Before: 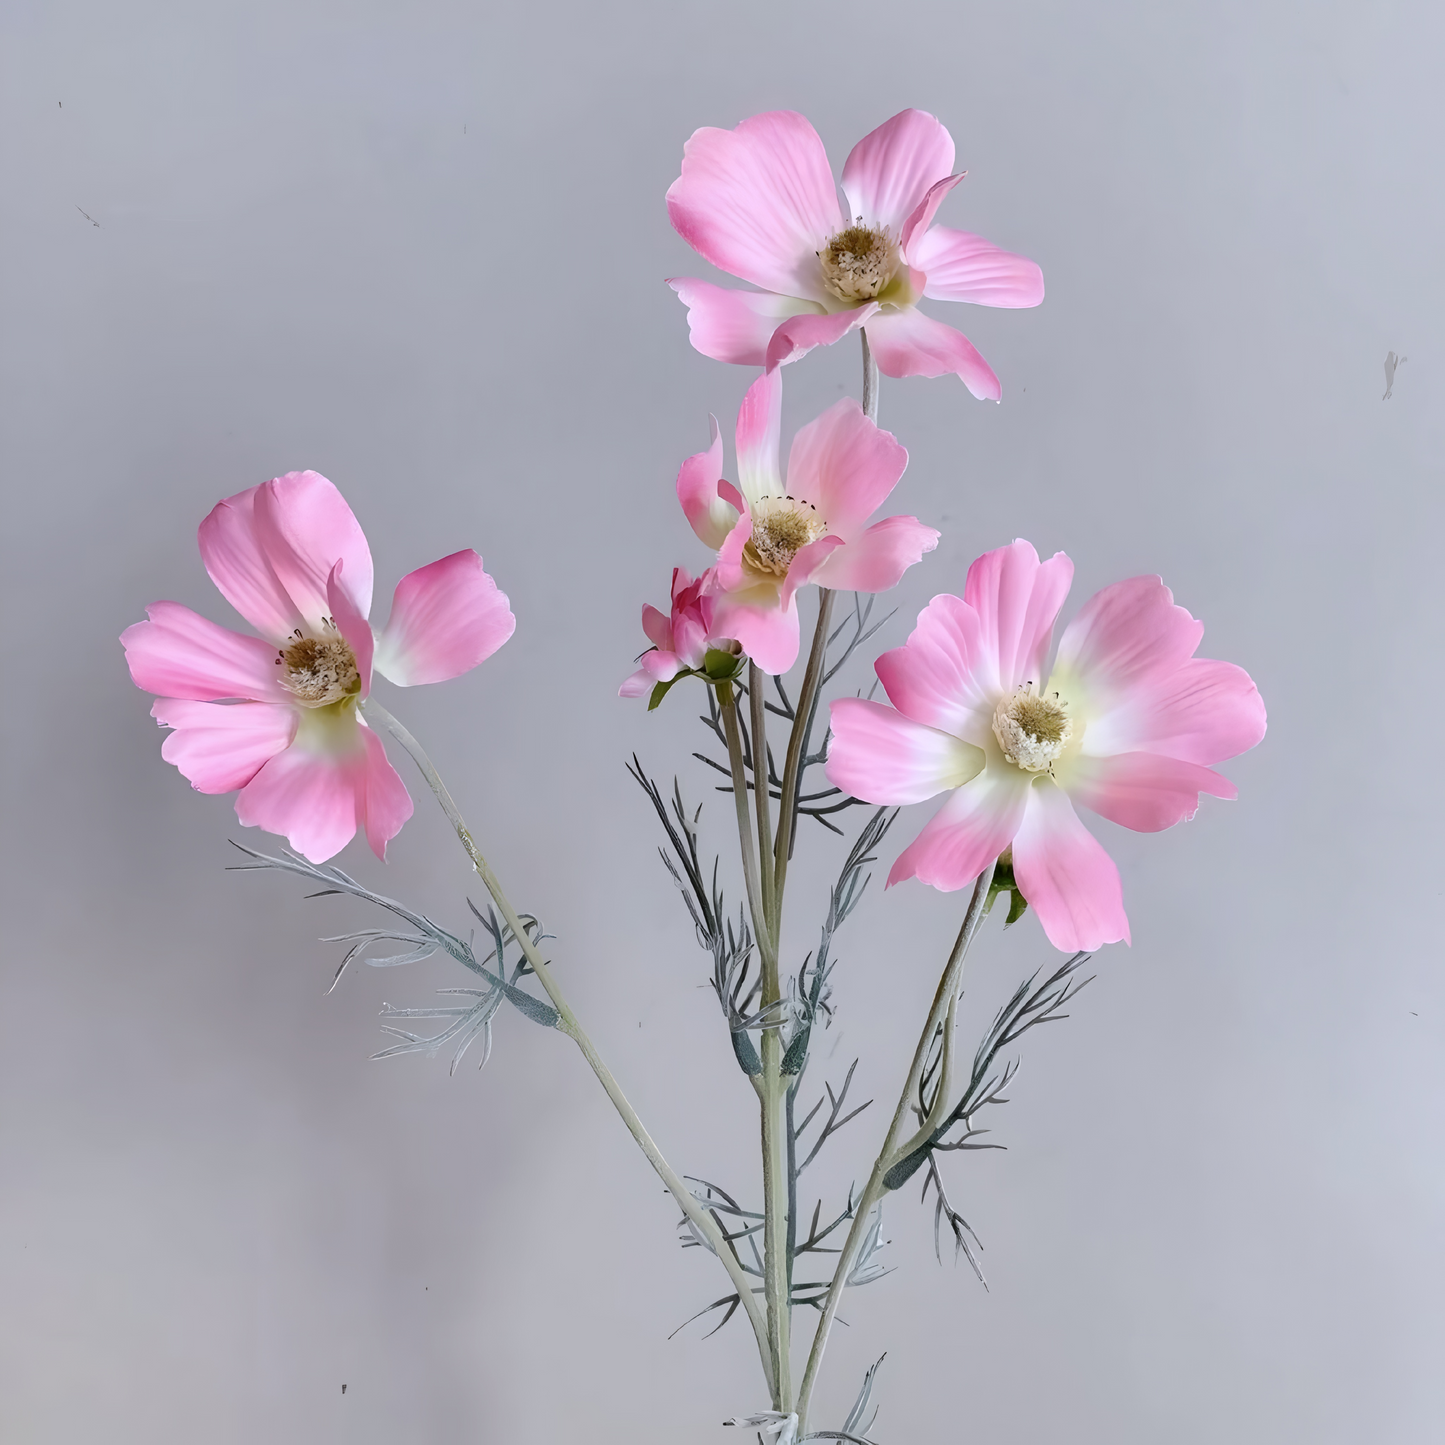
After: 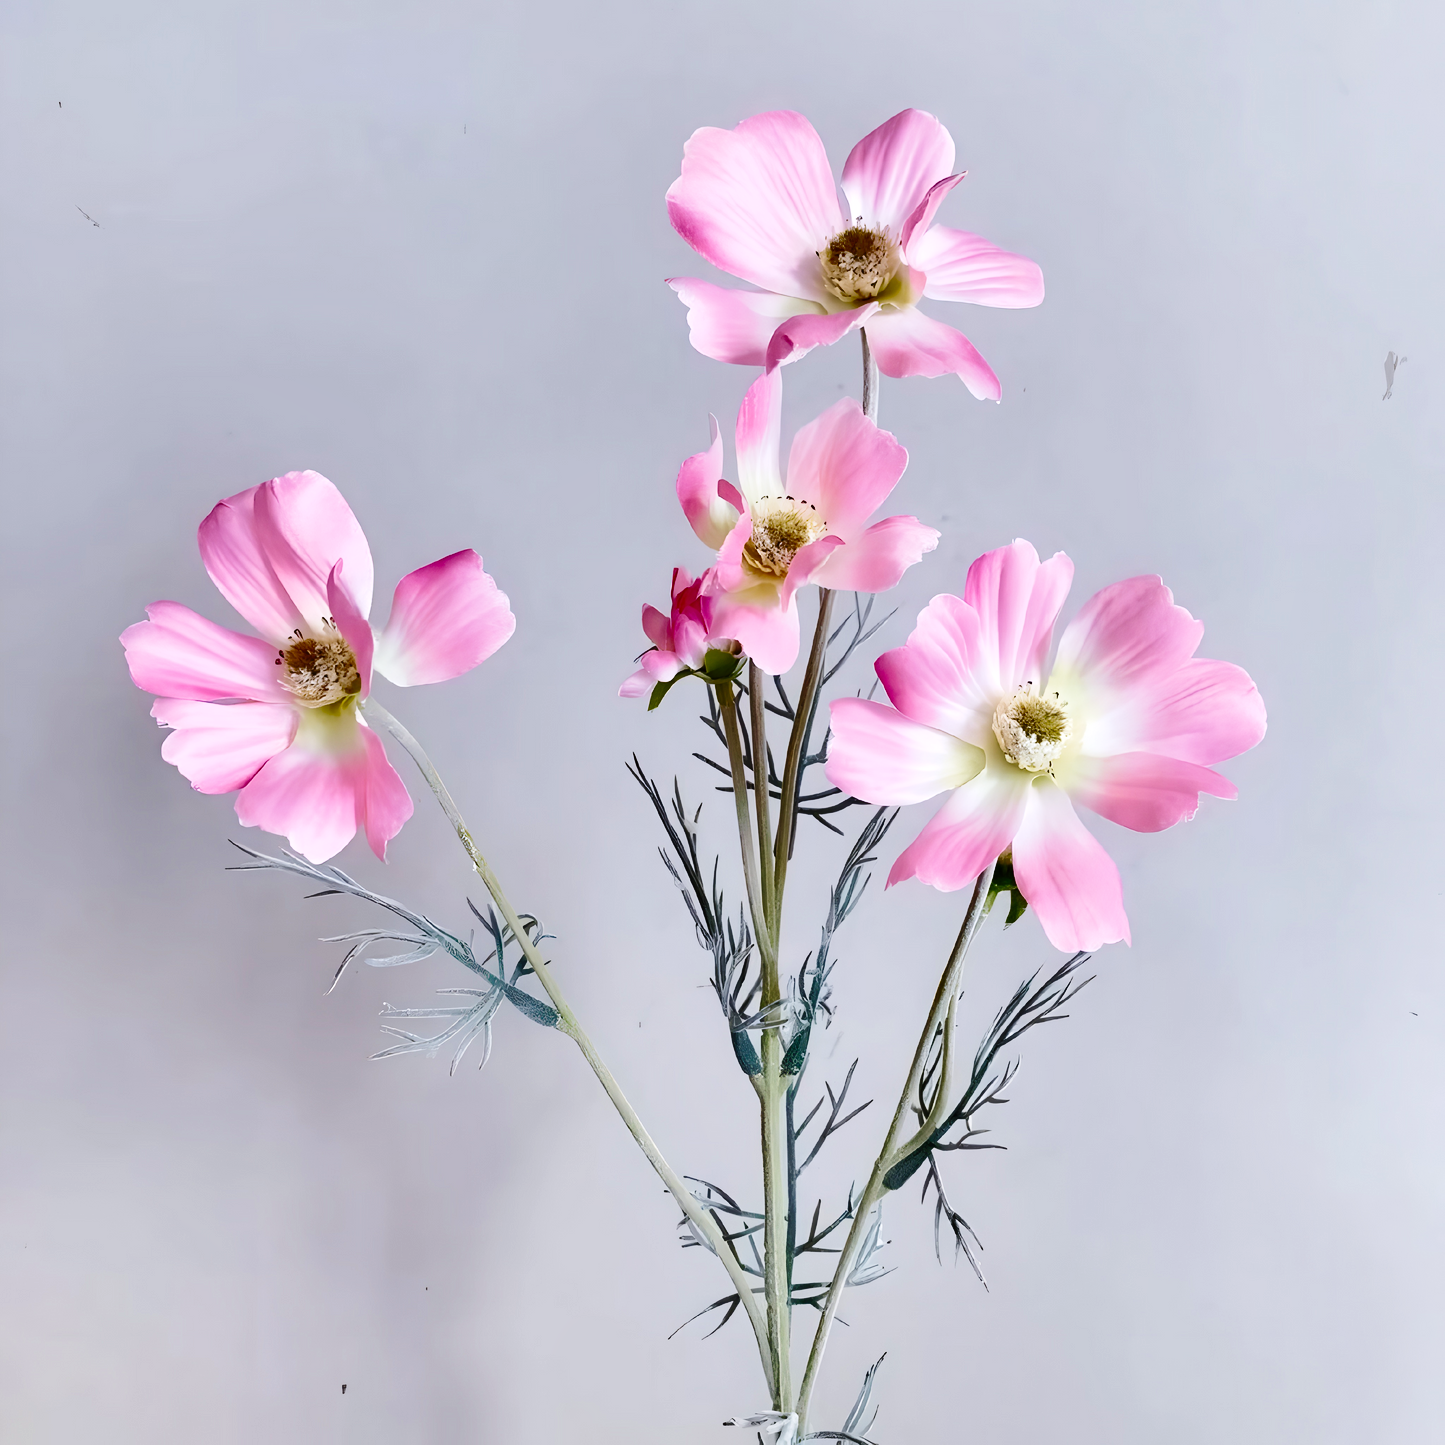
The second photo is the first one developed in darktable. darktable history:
velvia: on, module defaults
base curve: curves: ch0 [(0, 0) (0.036, 0.025) (0.121, 0.166) (0.206, 0.329) (0.605, 0.79) (1, 1)], preserve colors none
exposure: exposure 0.257 EV, compensate highlight preservation false
shadows and highlights: soften with gaussian
